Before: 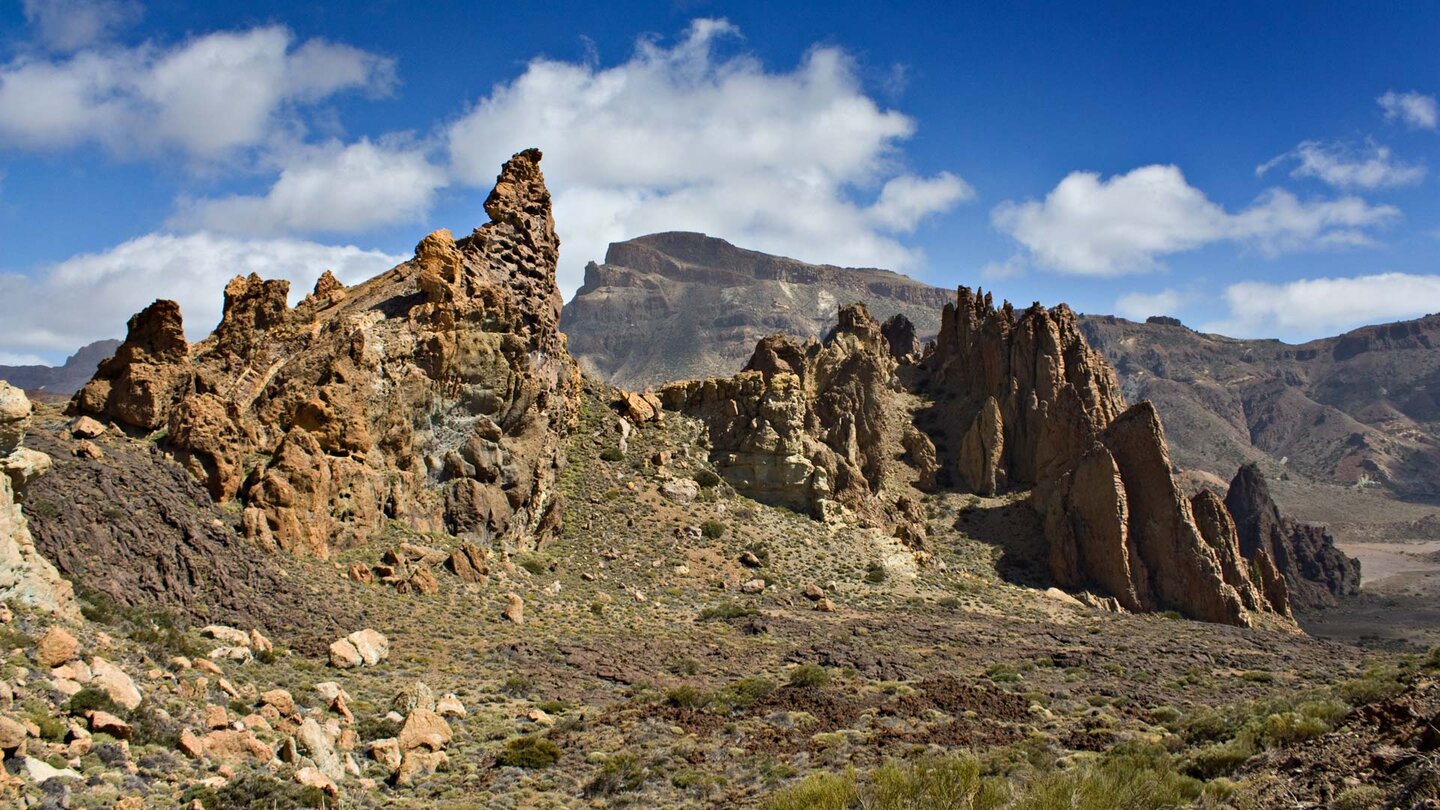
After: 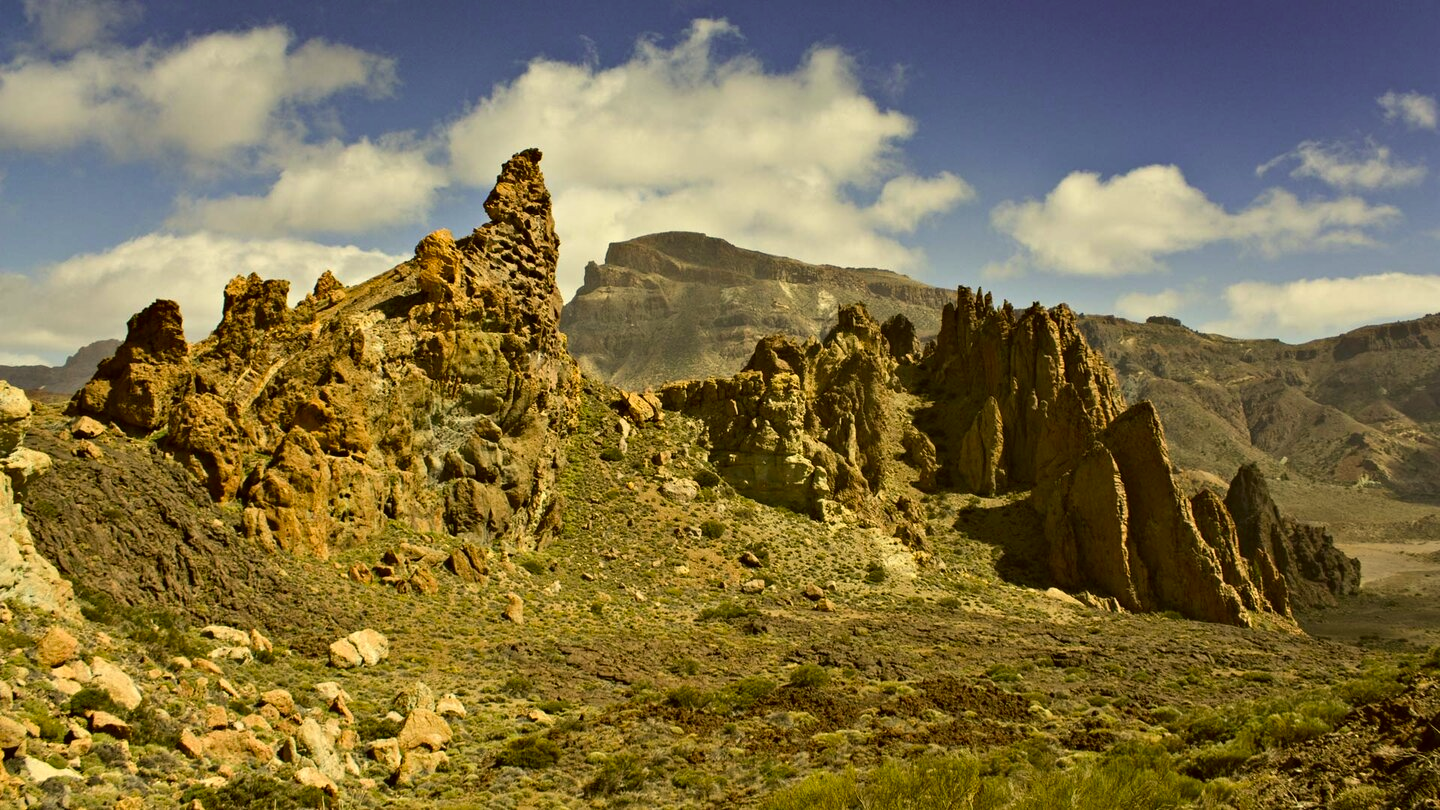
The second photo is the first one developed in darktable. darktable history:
color correction: highlights a* 0.139, highlights b* 29.67, shadows a* -0.21, shadows b* 21.72
